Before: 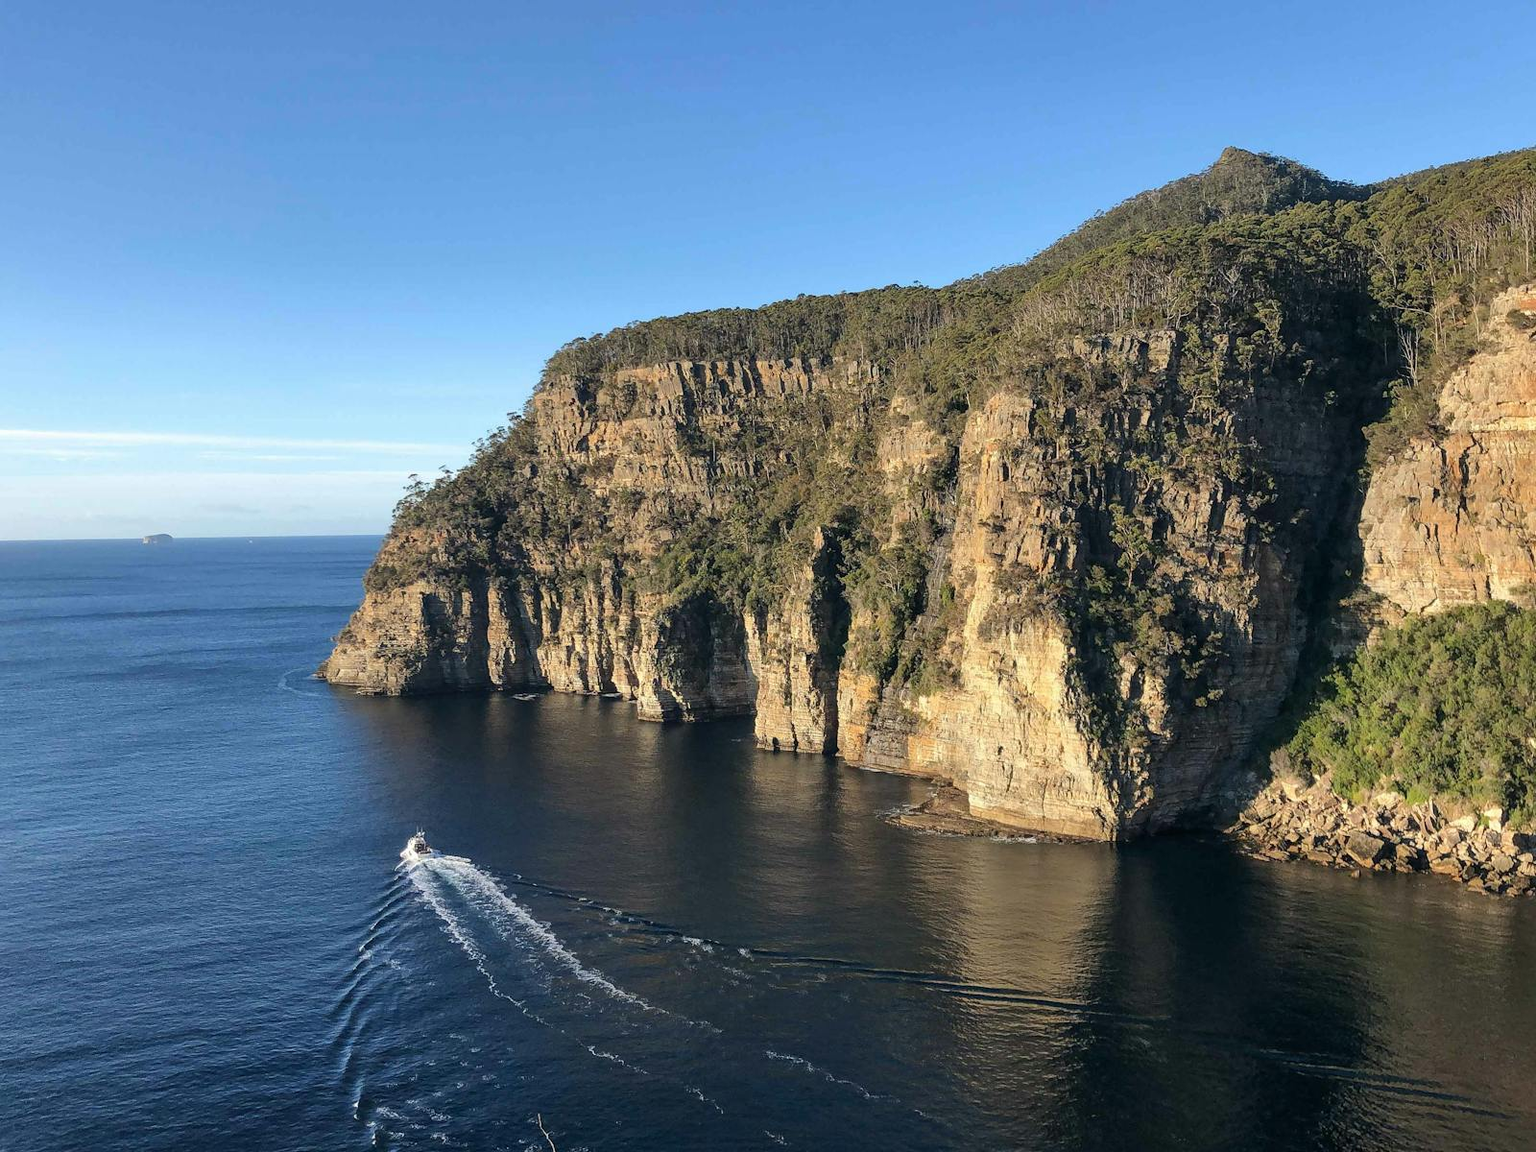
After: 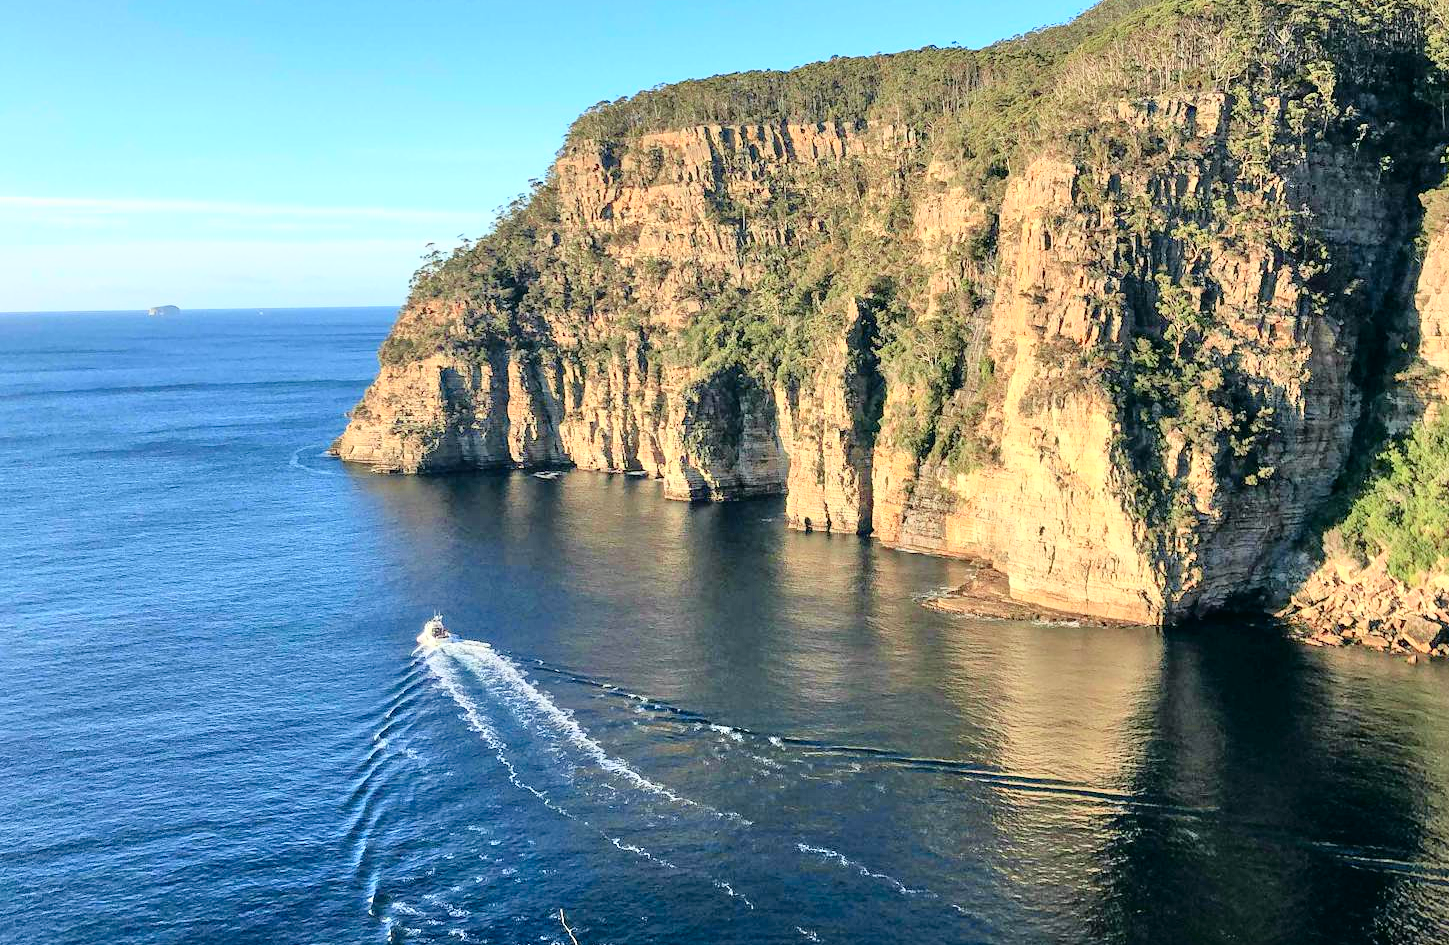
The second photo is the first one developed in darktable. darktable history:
crop: top 20.95%, right 9.4%, bottom 0.295%
tone curve: curves: ch0 [(0.003, 0.032) (0.037, 0.037) (0.142, 0.117) (0.279, 0.311) (0.405, 0.49) (0.526, 0.651) (0.722, 0.857) (0.875, 0.946) (1, 0.98)]; ch1 [(0, 0) (0.305, 0.325) (0.453, 0.437) (0.482, 0.474) (0.501, 0.498) (0.515, 0.523) (0.559, 0.591) (0.6, 0.643) (0.656, 0.707) (1, 1)]; ch2 [(0, 0) (0.323, 0.277) (0.424, 0.396) (0.479, 0.484) (0.499, 0.502) (0.515, 0.537) (0.573, 0.602) (0.653, 0.675) (0.75, 0.756) (1, 1)], color space Lab, independent channels, preserve colors none
local contrast: highlights 104%, shadows 102%, detail 119%, midtone range 0.2
tone equalizer: -7 EV 0.152 EV, -6 EV 0.574 EV, -5 EV 1.12 EV, -4 EV 1.36 EV, -3 EV 1.16 EV, -2 EV 0.6 EV, -1 EV 0.147 EV
